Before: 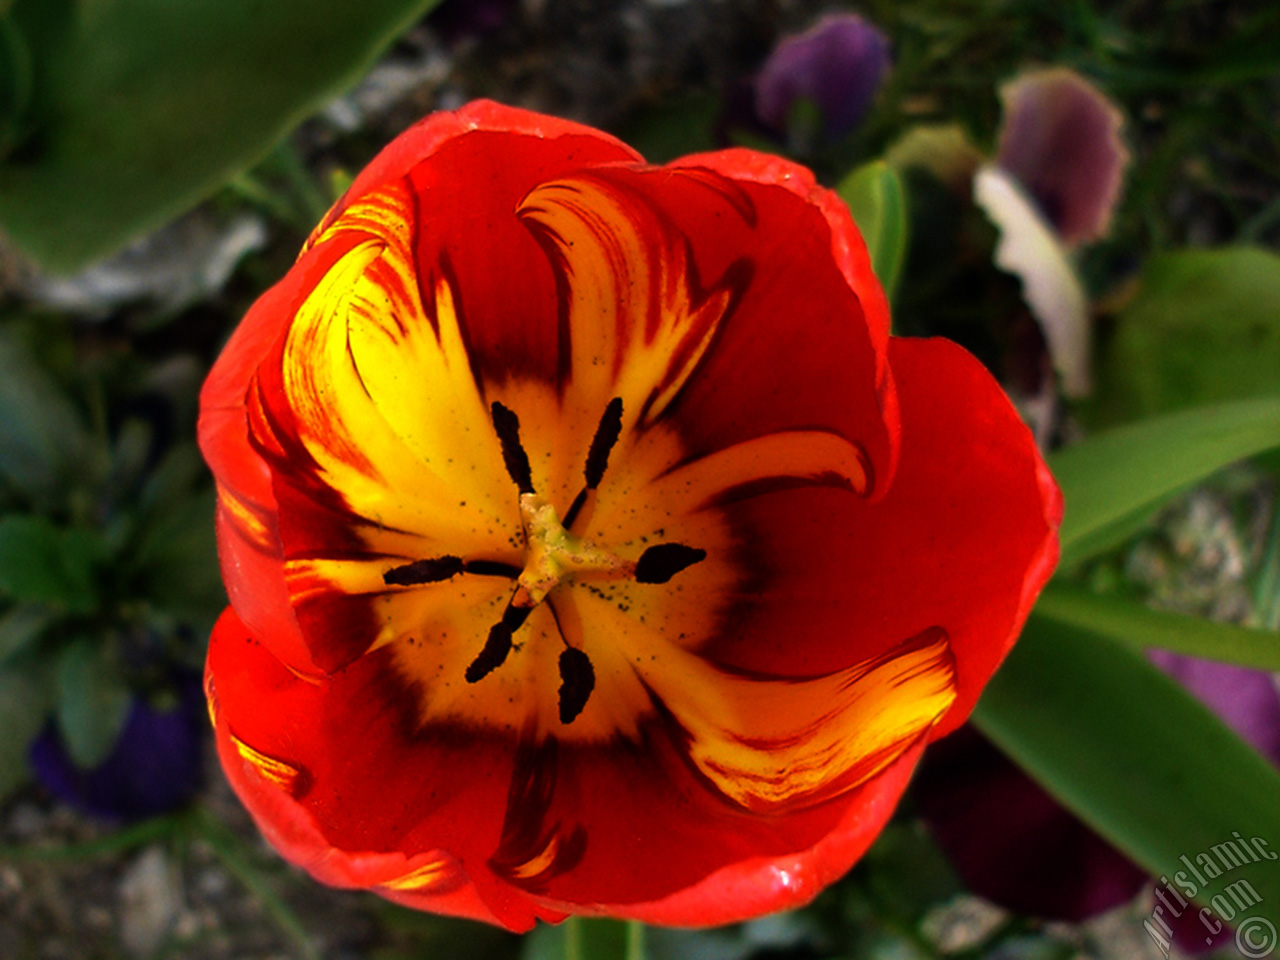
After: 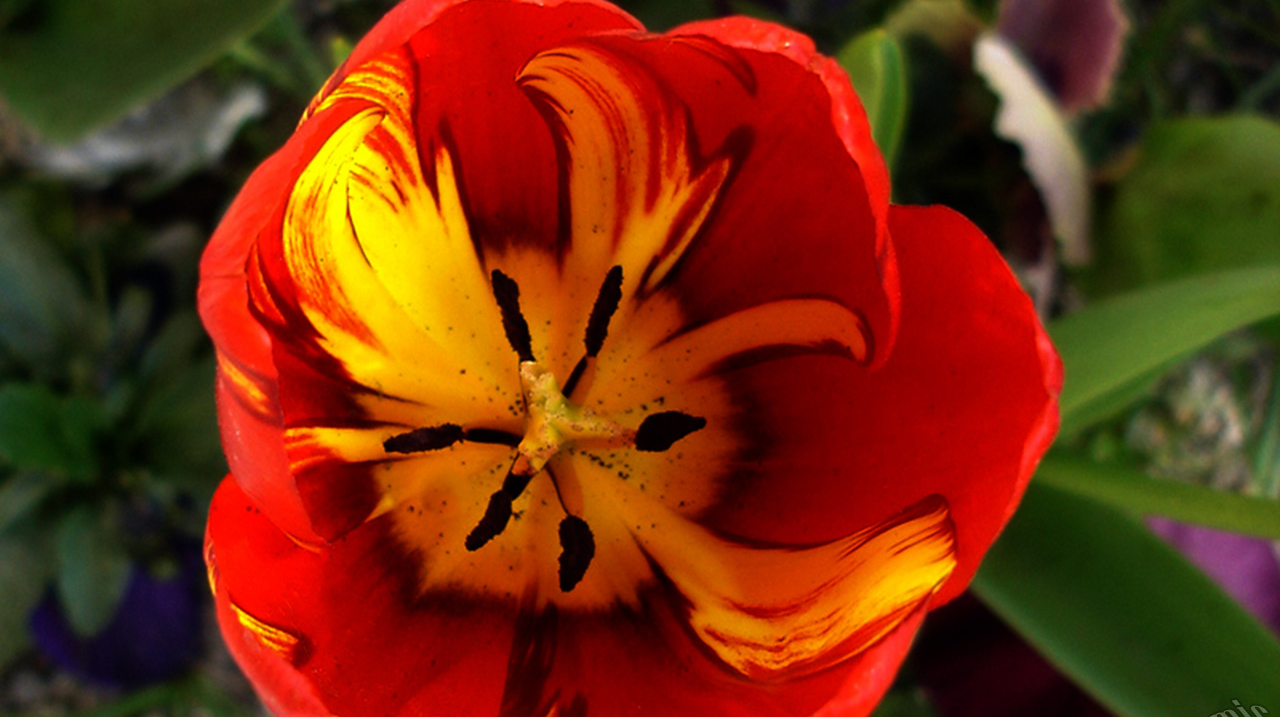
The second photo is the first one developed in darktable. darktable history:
crop: top 13.762%, bottom 11.46%
